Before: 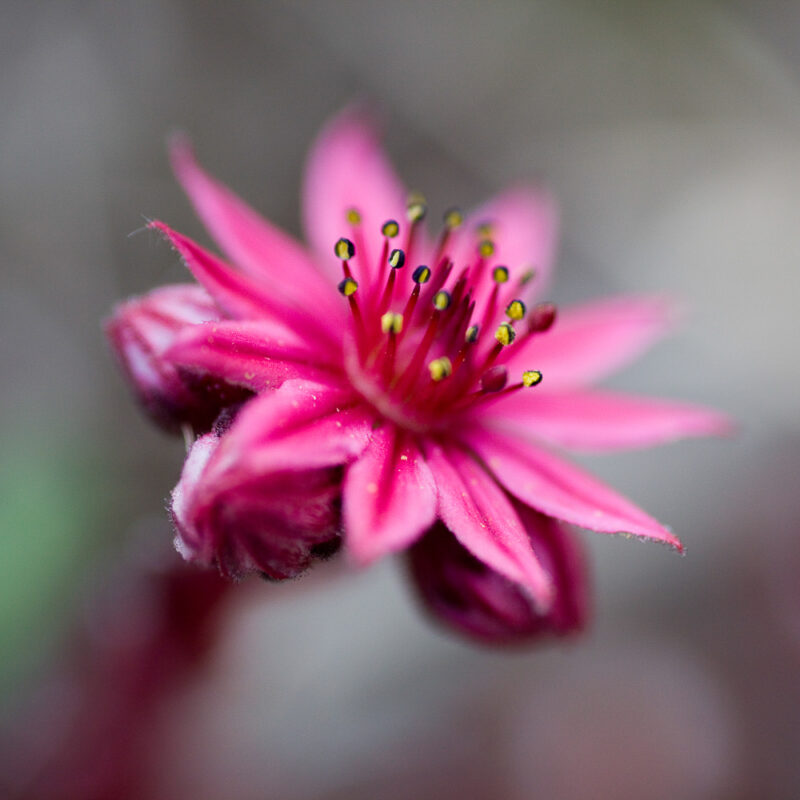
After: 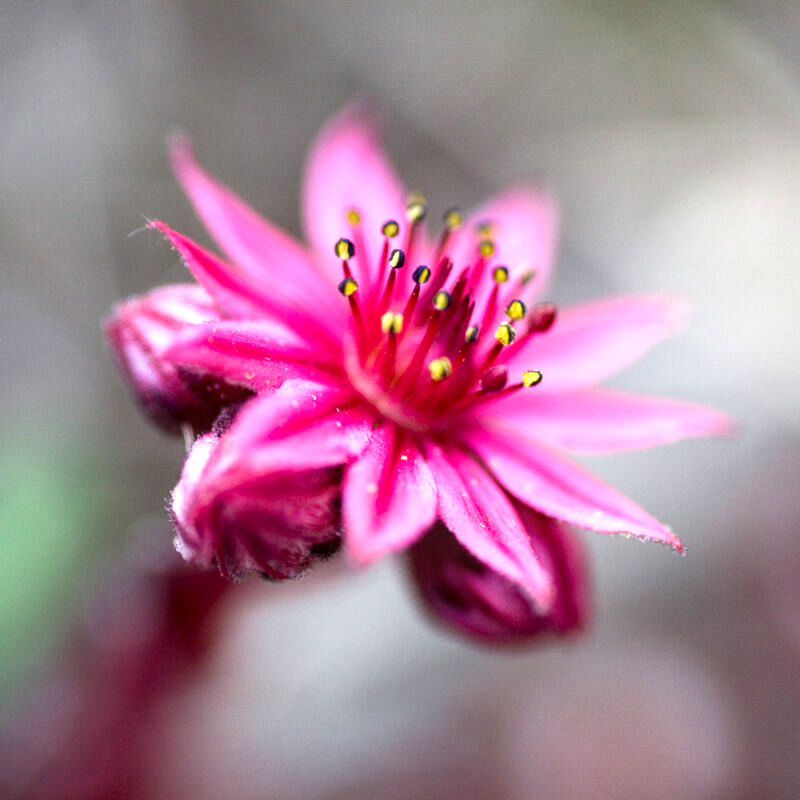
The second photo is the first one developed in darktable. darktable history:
exposure: exposure 0.508 EV, compensate exposure bias true, compensate highlight preservation false
local contrast: on, module defaults
